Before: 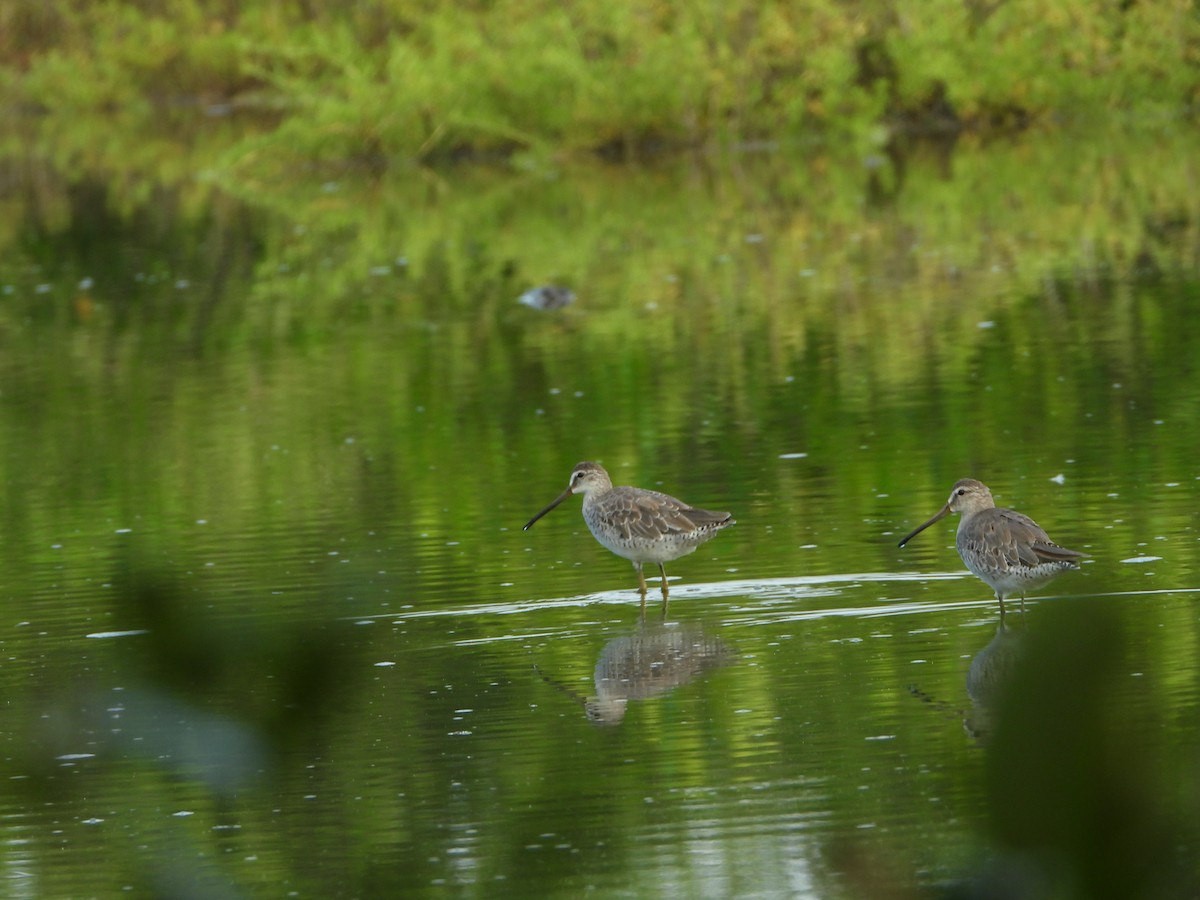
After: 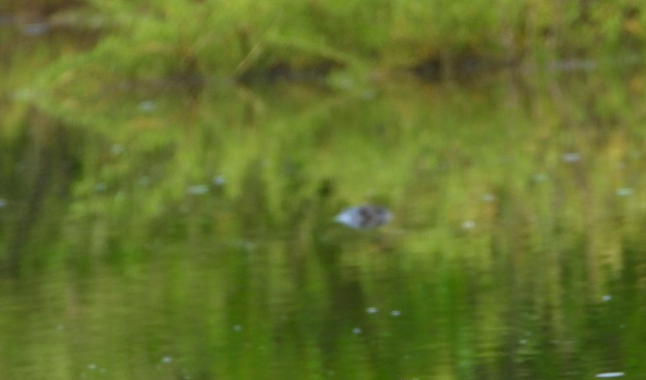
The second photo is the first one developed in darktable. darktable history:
crop: left 15.306%, top 9.065%, right 30.789%, bottom 48.638%
white balance: red 1.004, blue 1.096
